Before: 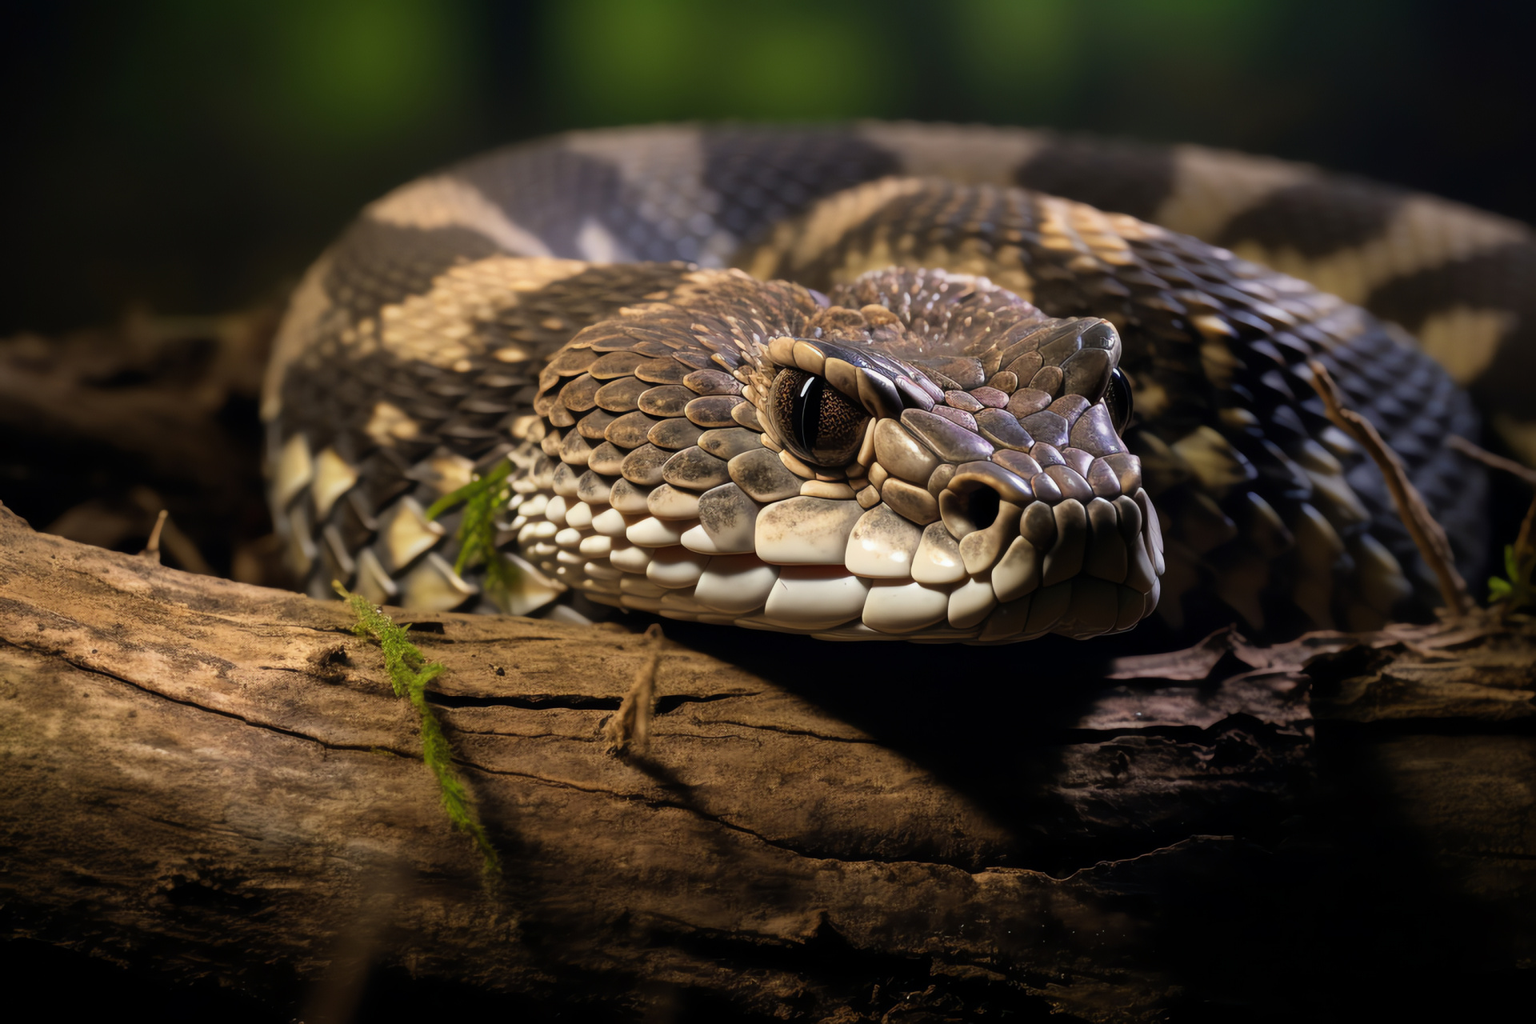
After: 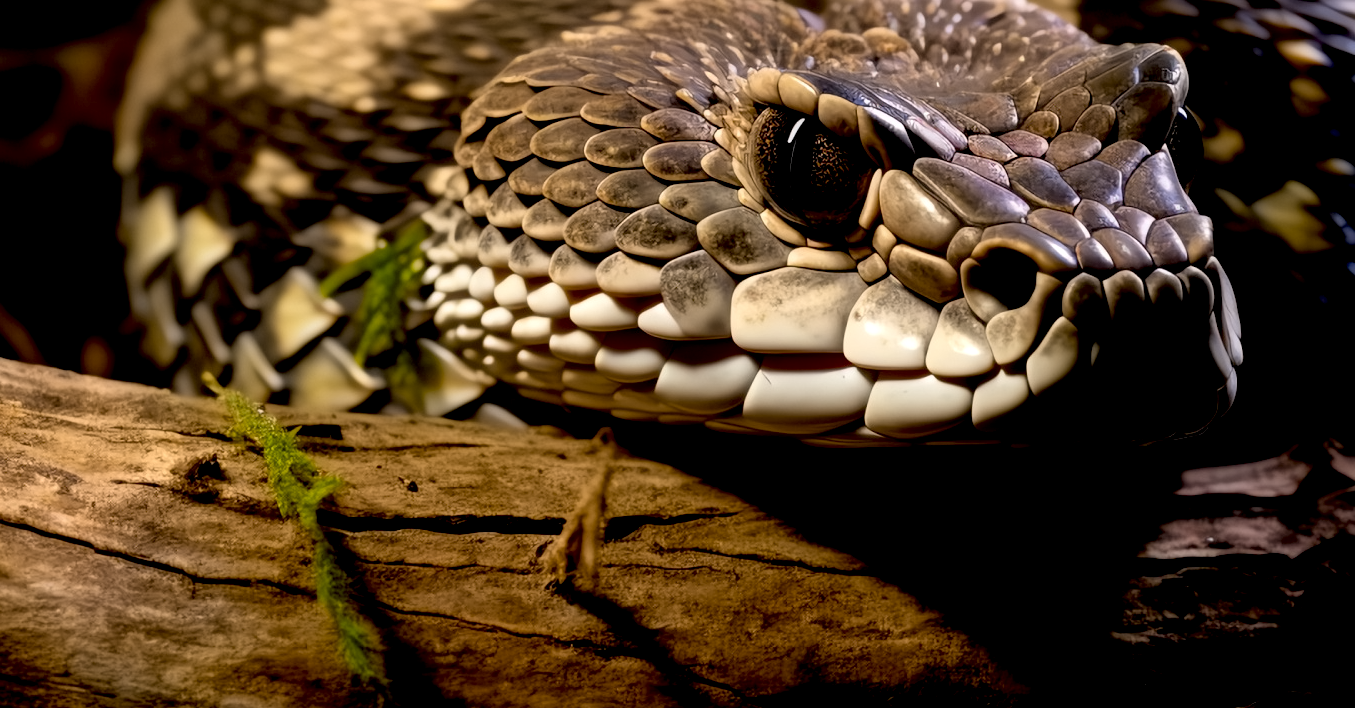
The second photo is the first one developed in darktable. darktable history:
exposure: black level correction 0.025, exposure 0.182 EV, compensate highlight preservation false
crop: left 11.123%, top 27.61%, right 18.3%, bottom 17.034%
contrast equalizer: y [[0.5 ×6], [0.5 ×6], [0.5 ×6], [0 ×6], [0, 0.039, 0.251, 0.29, 0.293, 0.292]]
